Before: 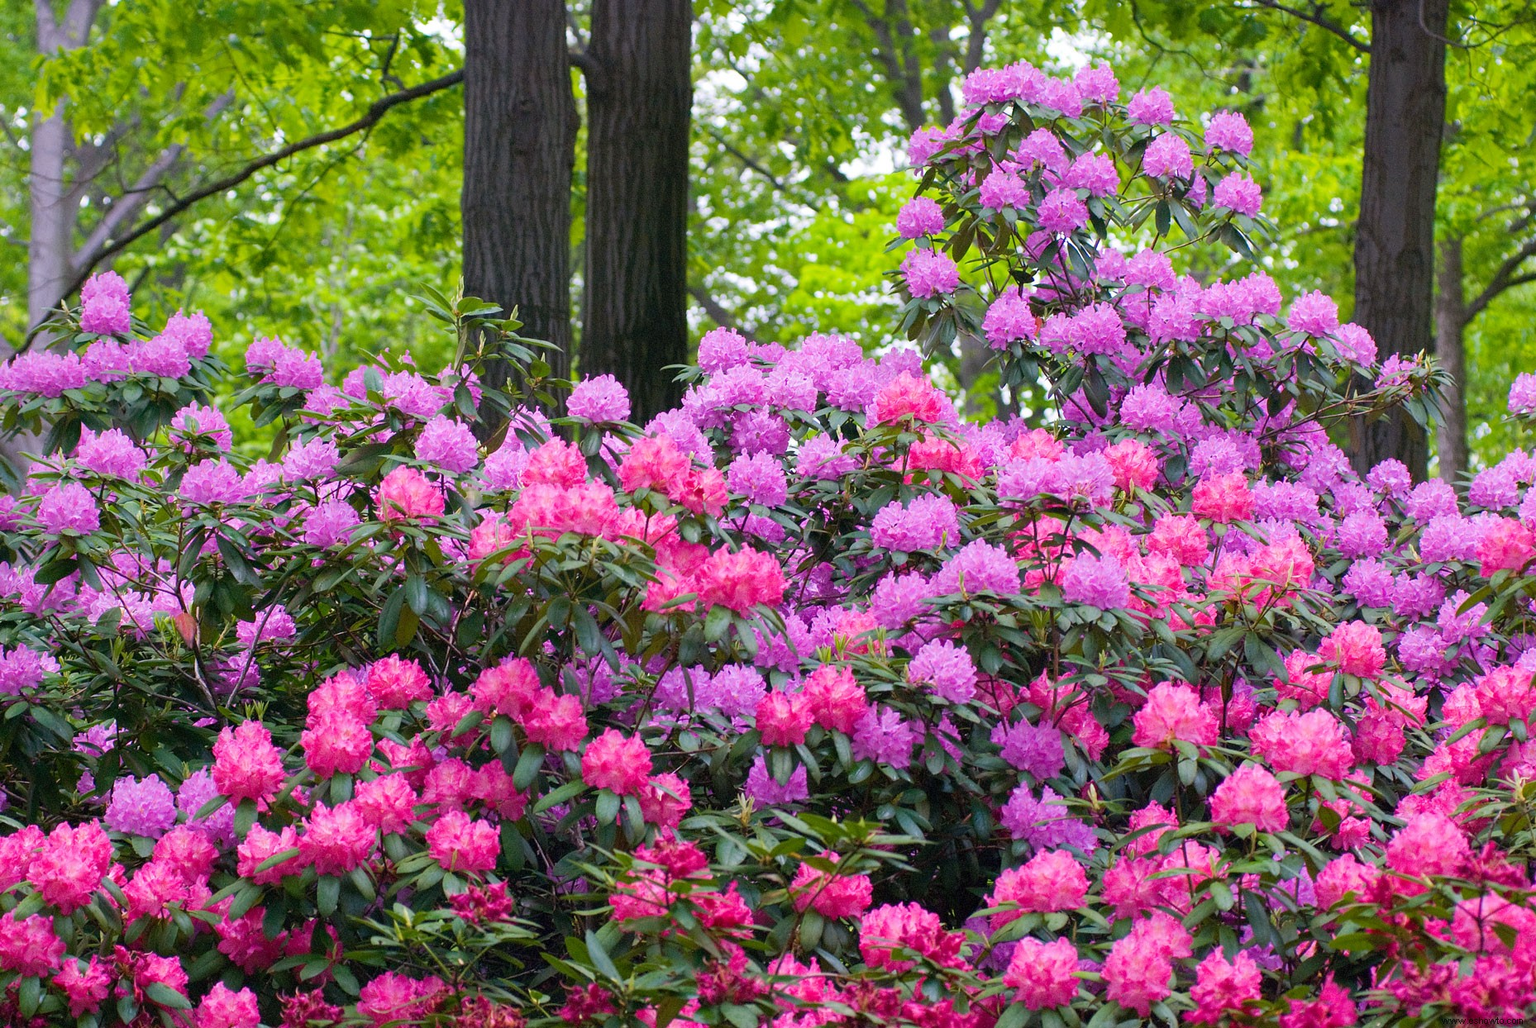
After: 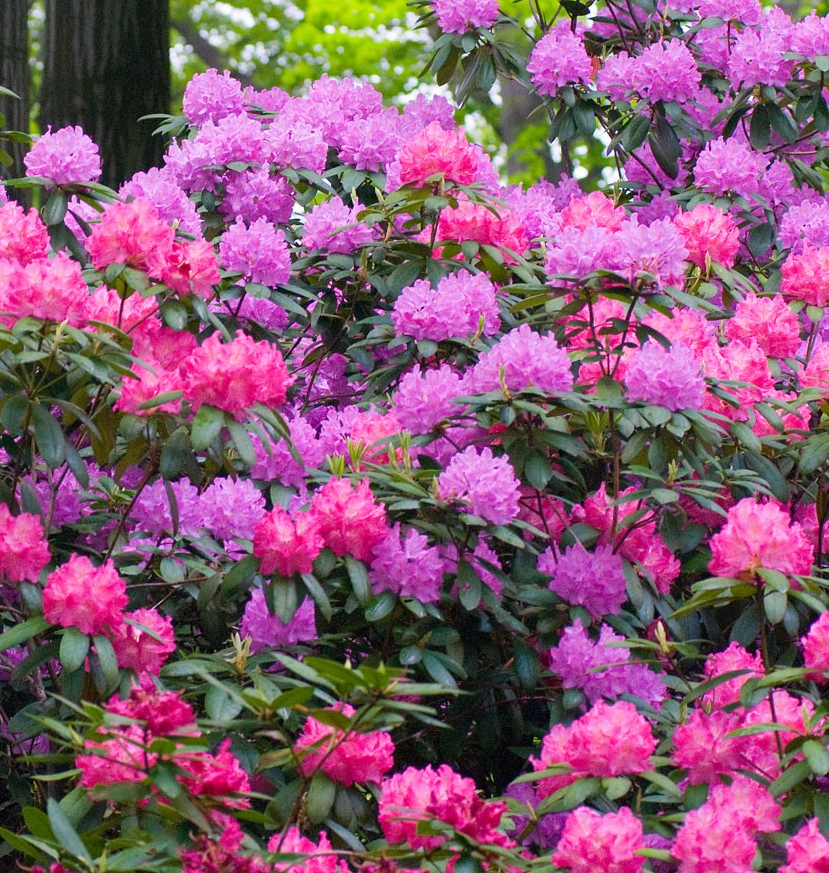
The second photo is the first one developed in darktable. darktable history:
crop: left 35.619%, top 26.308%, right 19.735%, bottom 3.451%
